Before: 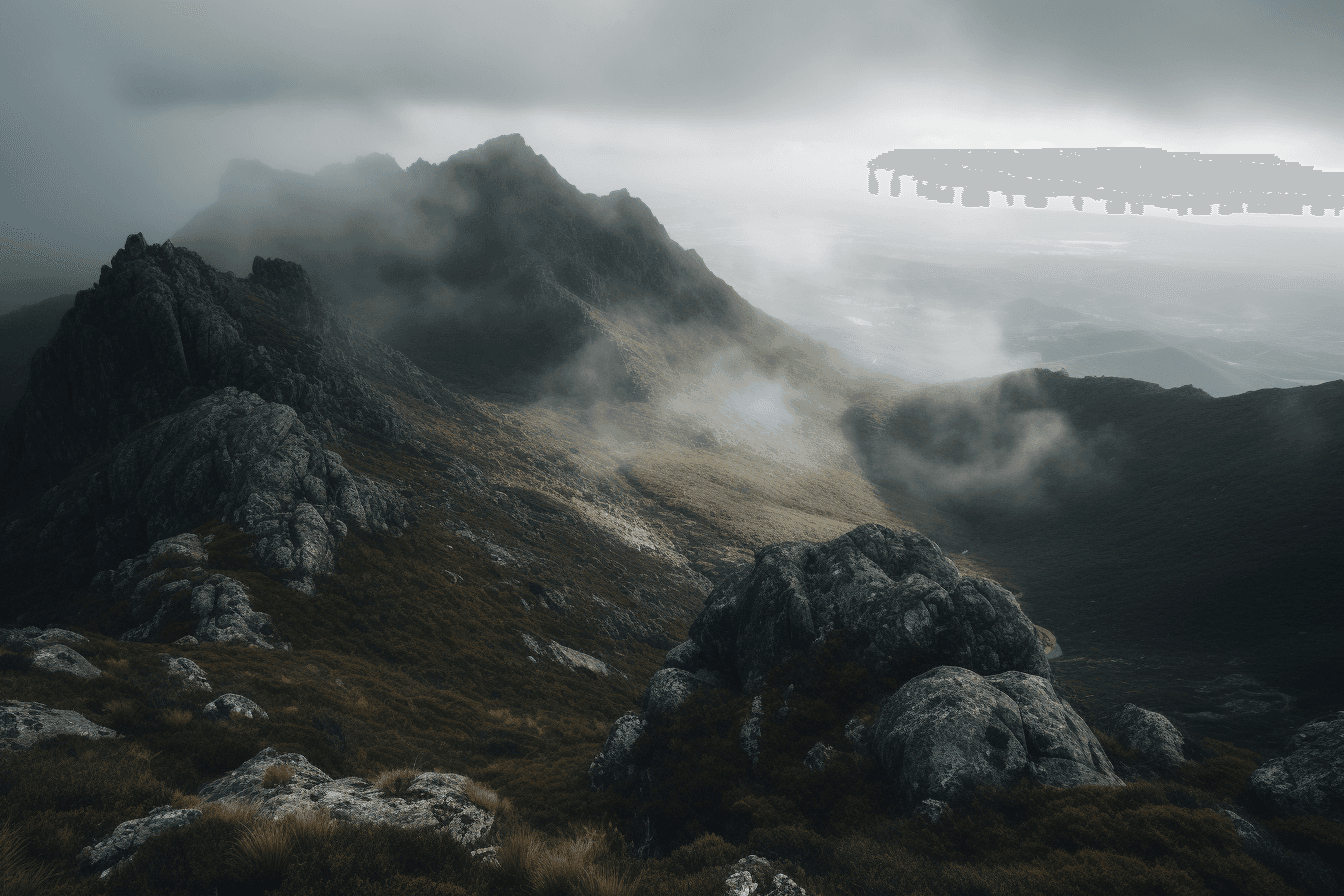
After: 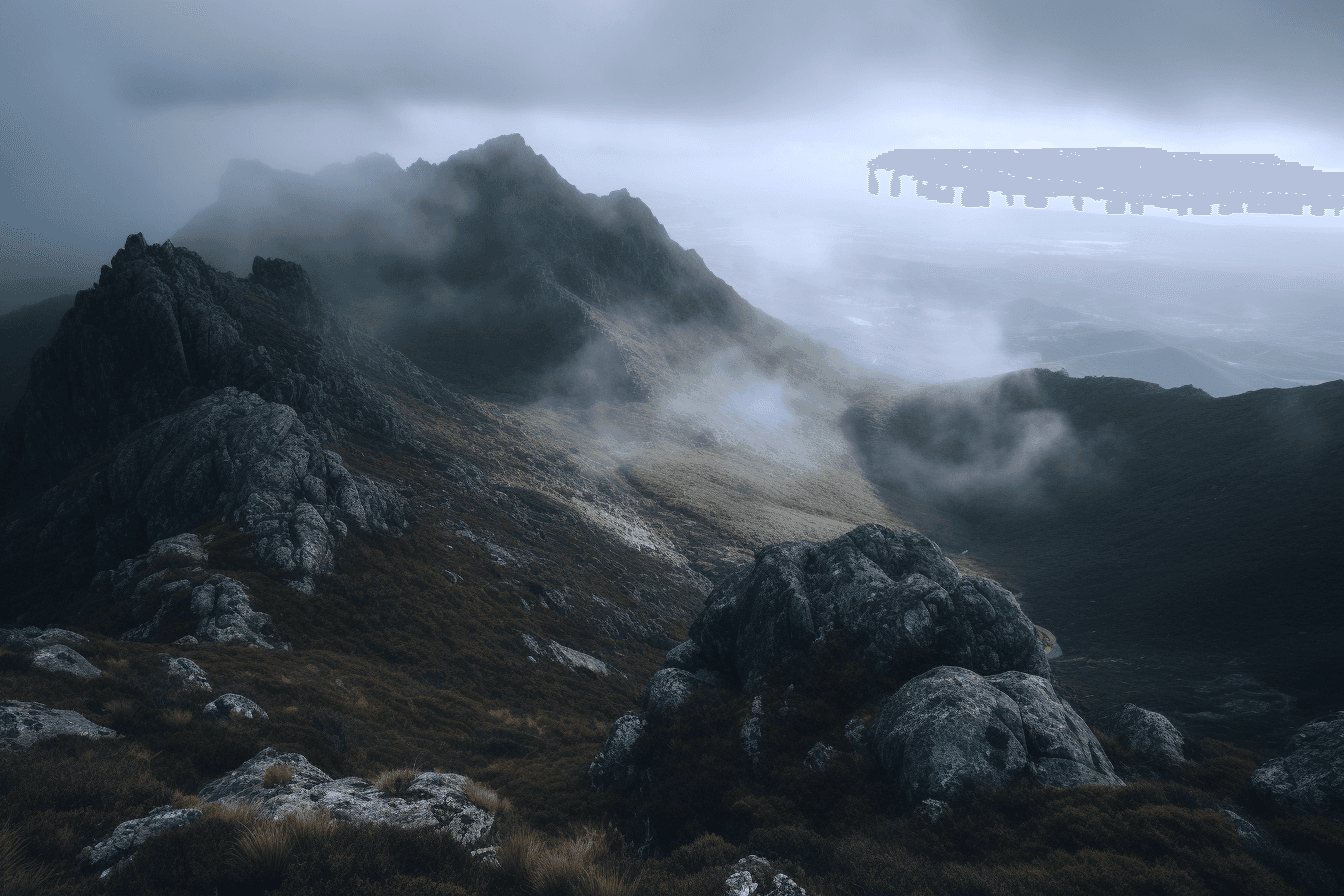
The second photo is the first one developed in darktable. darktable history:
color calibration: illuminant as shot in camera, x 0.37, y 0.382, temperature 4319.01 K, saturation algorithm version 1 (2020)
